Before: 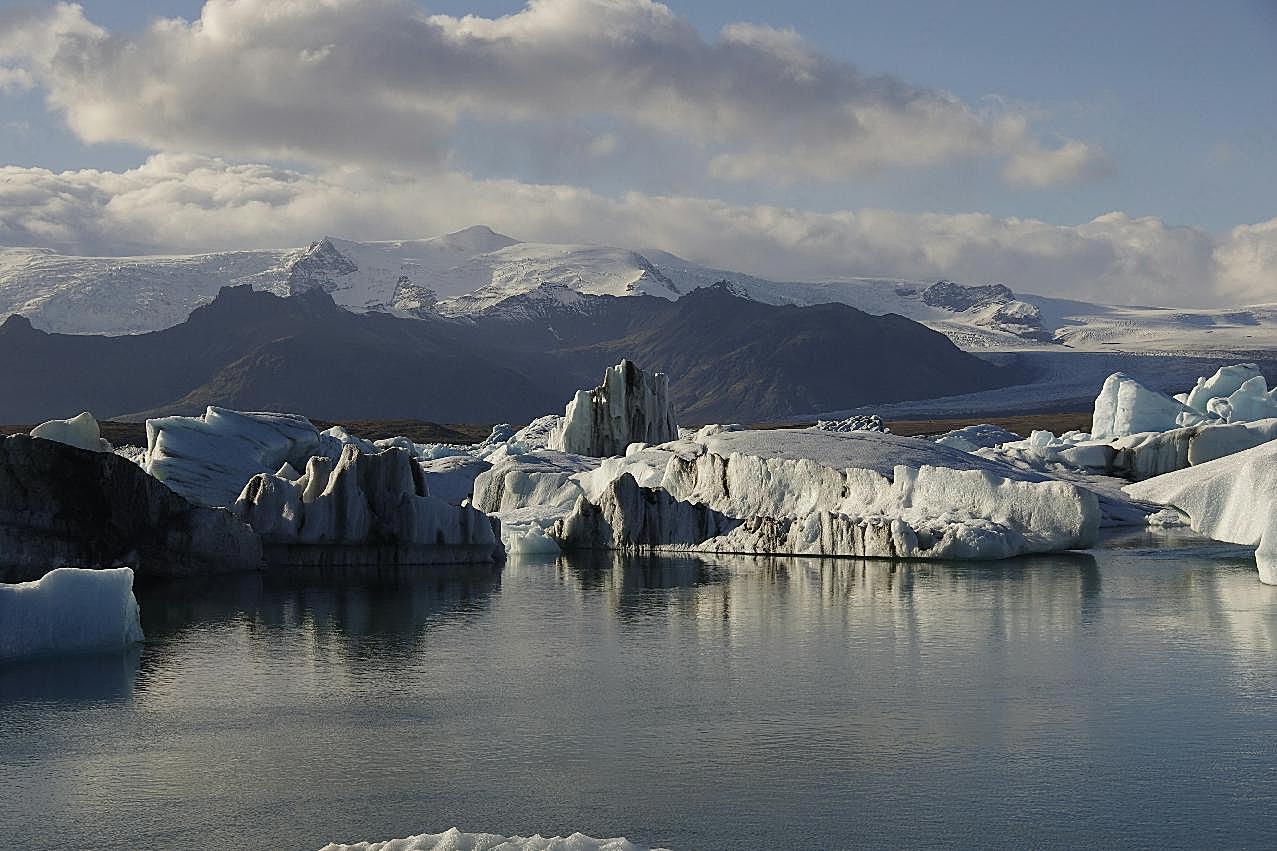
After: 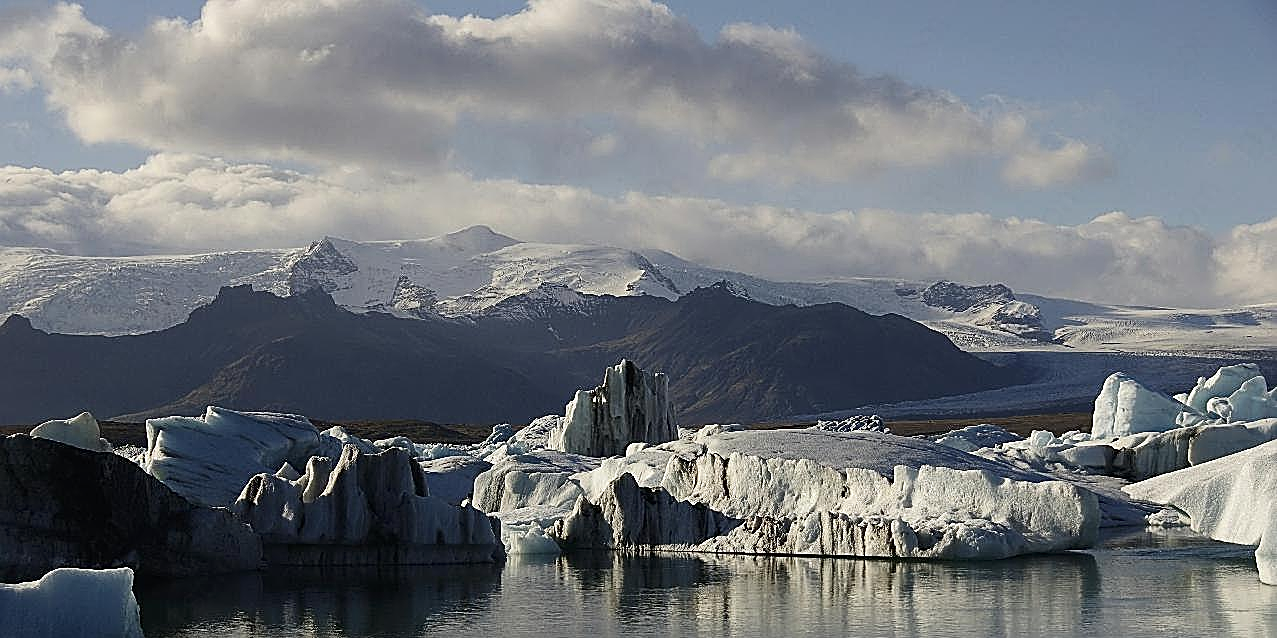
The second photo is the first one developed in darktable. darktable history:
contrast brightness saturation: contrast 0.14
tone equalizer: on, module defaults
crop: bottom 24.988%
sharpen: on, module defaults
